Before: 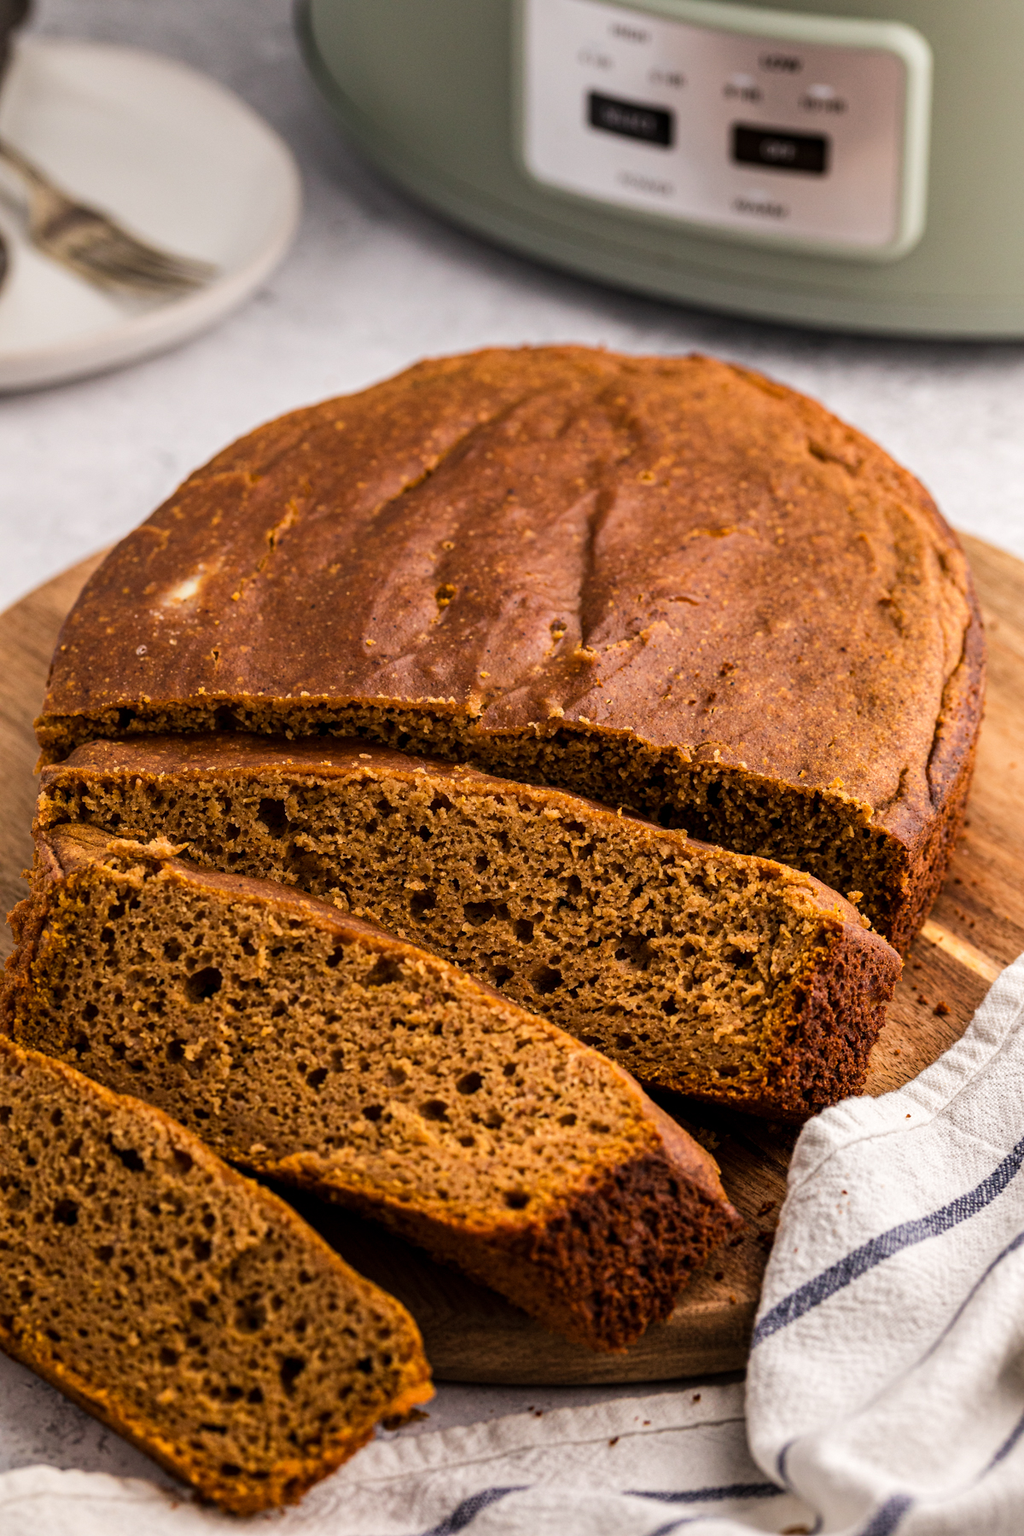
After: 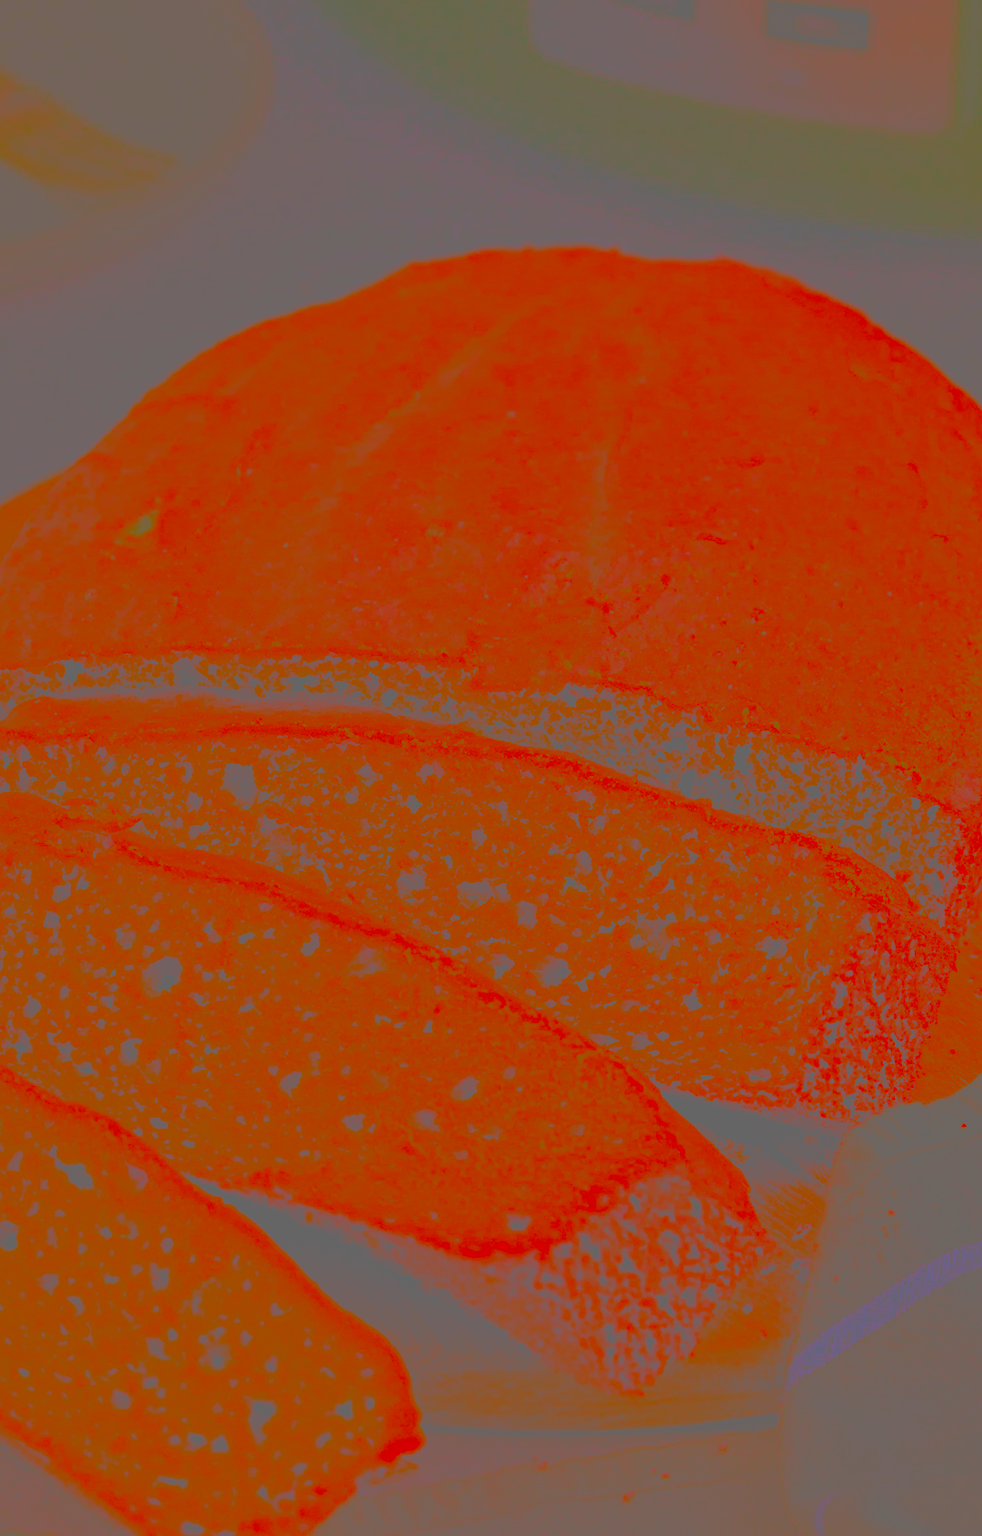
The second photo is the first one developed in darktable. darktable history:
contrast brightness saturation: contrast -0.99, brightness -0.172, saturation 0.732
shadows and highlights: shadows 73.49, highlights -26.54, soften with gaussian
crop: left 6.166%, top 8.368%, right 9.542%, bottom 3.832%
